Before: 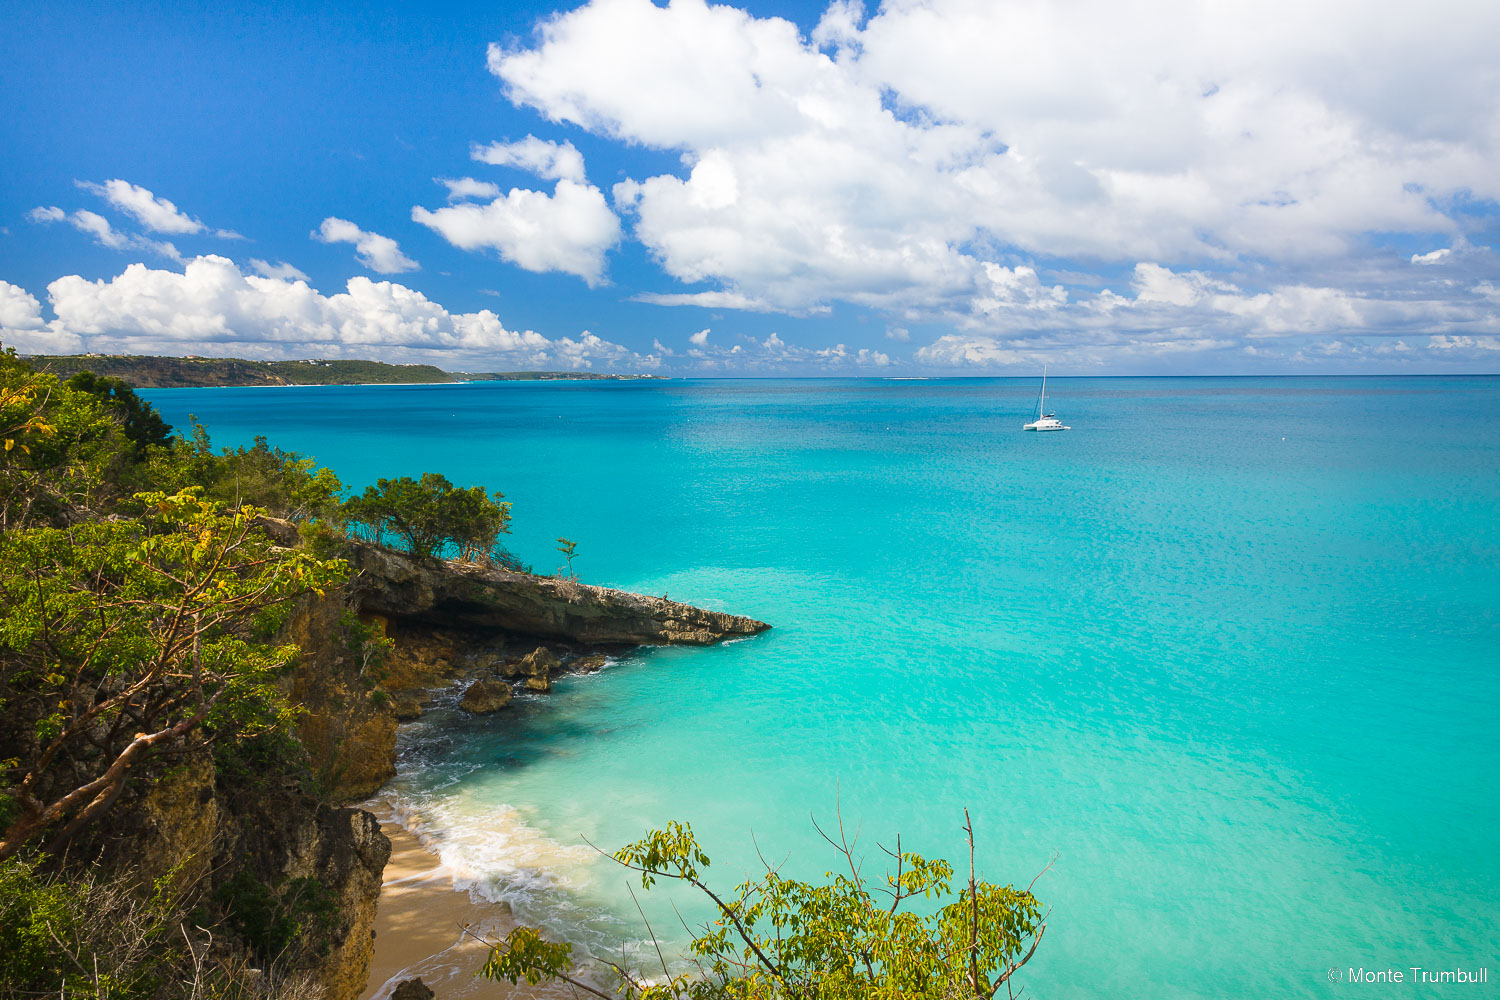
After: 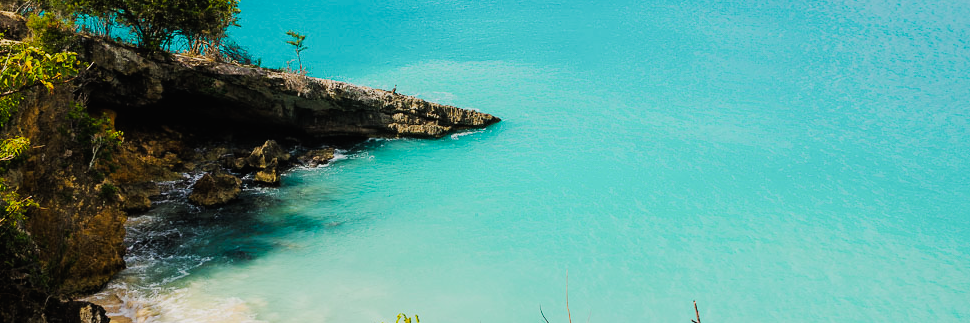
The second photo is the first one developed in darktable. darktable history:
tone curve: curves: ch0 [(0, 0.01) (0.037, 0.032) (0.131, 0.108) (0.275, 0.256) (0.483, 0.512) (0.61, 0.665) (0.696, 0.742) (0.792, 0.819) (0.911, 0.925) (0.997, 0.995)]; ch1 [(0, 0) (0.308, 0.29) (0.425, 0.411) (0.492, 0.488) (0.505, 0.503) (0.527, 0.531) (0.568, 0.594) (0.683, 0.702) (0.746, 0.77) (1, 1)]; ch2 [(0, 0) (0.246, 0.233) (0.36, 0.352) (0.415, 0.415) (0.485, 0.487) (0.502, 0.504) (0.525, 0.523) (0.539, 0.553) (0.587, 0.594) (0.636, 0.652) (0.711, 0.729) (0.845, 0.855) (0.998, 0.977)], preserve colors none
crop: left 18.069%, top 50.745%, right 17.25%, bottom 16.94%
filmic rgb: black relative exposure -7.73 EV, white relative exposure 4.39 EV, hardness 3.76, latitude 49.73%, contrast 1.101
